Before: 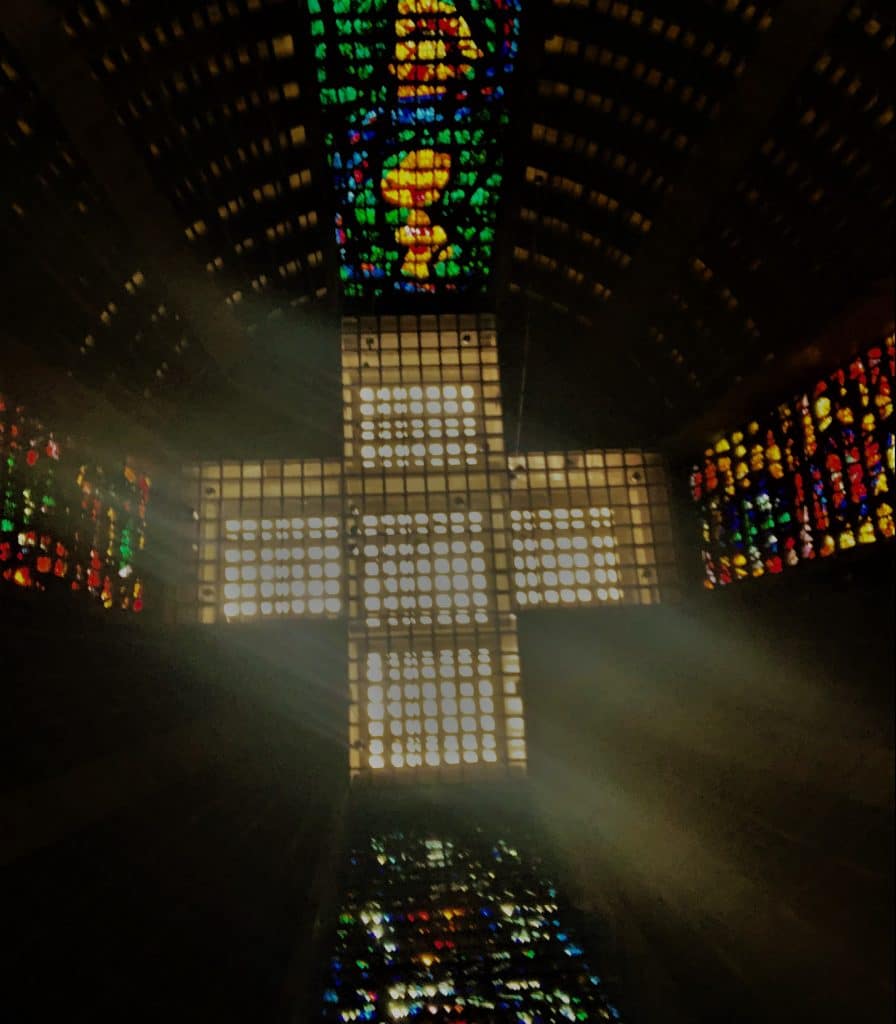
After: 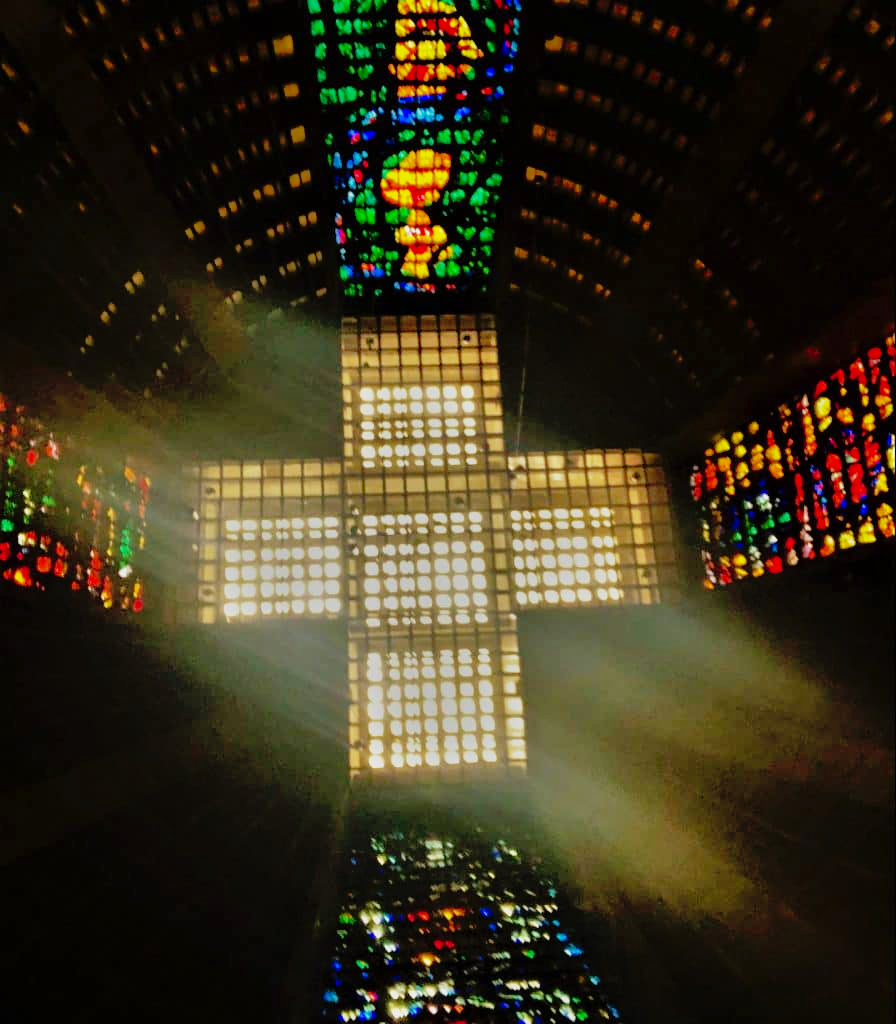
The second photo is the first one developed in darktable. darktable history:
shadows and highlights: on, module defaults
base curve: curves: ch0 [(0, 0) (0.012, 0.01) (0.073, 0.168) (0.31, 0.711) (0.645, 0.957) (1, 1)], preserve colors none
